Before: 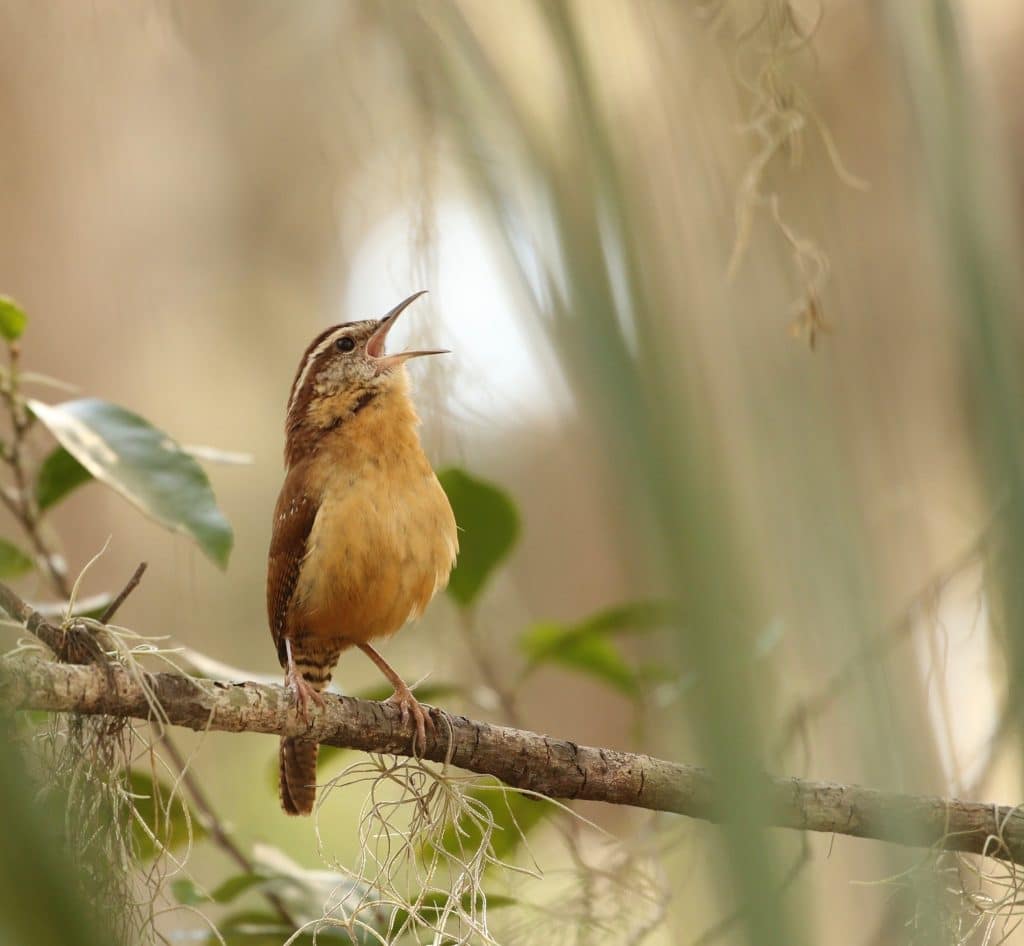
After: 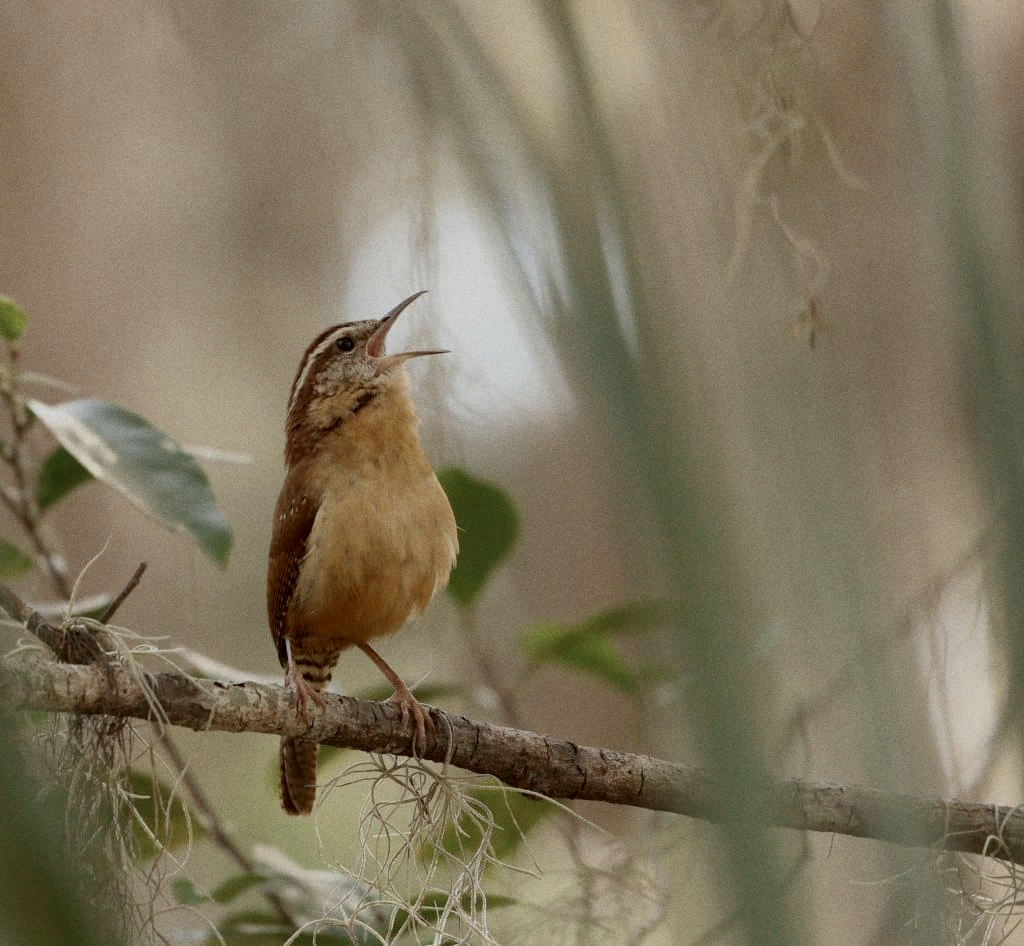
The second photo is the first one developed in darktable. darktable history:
grain: coarseness 0.09 ISO
color zones: curves: ch0 [(0, 0.5) (0.125, 0.4) (0.25, 0.5) (0.375, 0.4) (0.5, 0.4) (0.625, 0.35) (0.75, 0.35) (0.875, 0.5)]; ch1 [(0, 0.35) (0.125, 0.45) (0.25, 0.35) (0.375, 0.35) (0.5, 0.35) (0.625, 0.35) (0.75, 0.45) (0.875, 0.35)]; ch2 [(0, 0.6) (0.125, 0.5) (0.25, 0.5) (0.375, 0.6) (0.5, 0.6) (0.625, 0.5) (0.75, 0.5) (0.875, 0.5)]
exposure: black level correction 0.009, exposure -0.637 EV, compensate highlight preservation false
contrast brightness saturation: saturation -0.05
